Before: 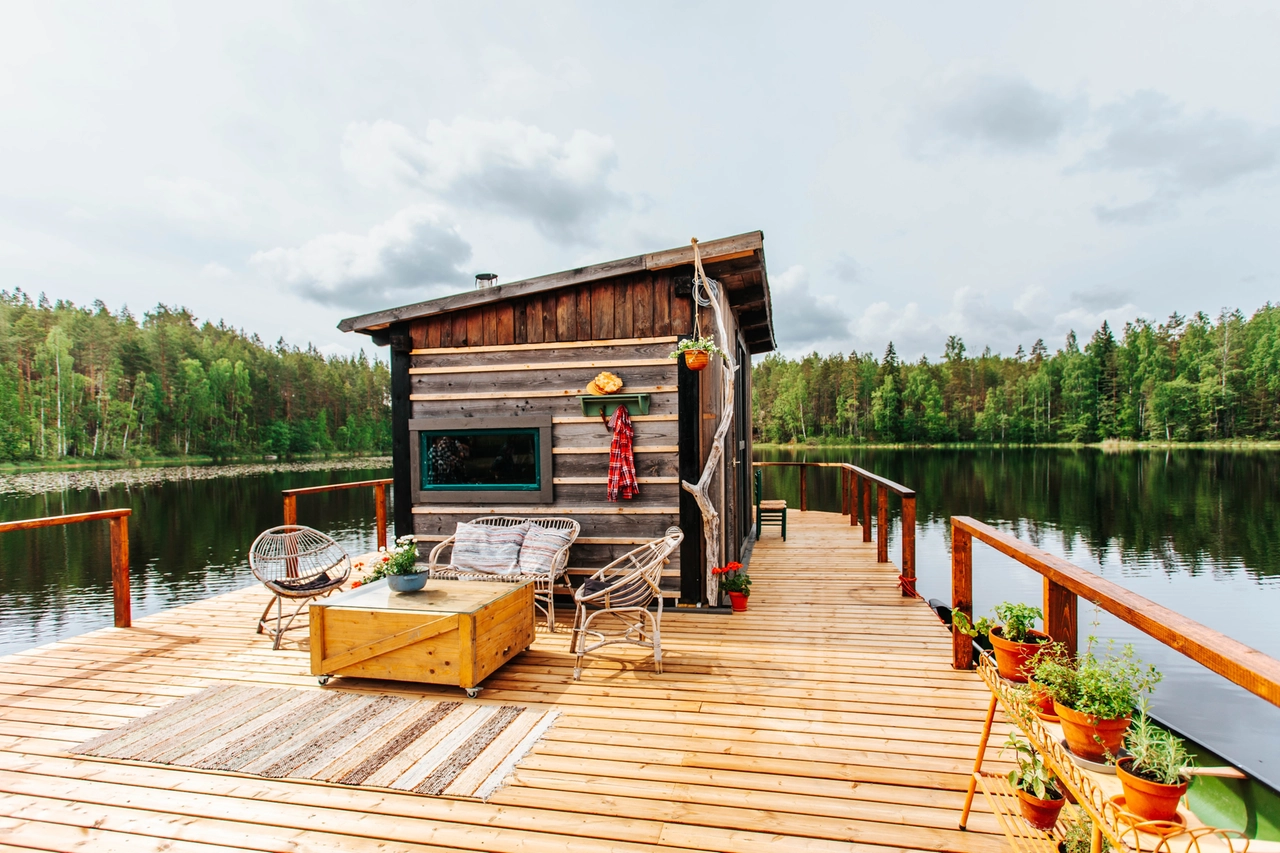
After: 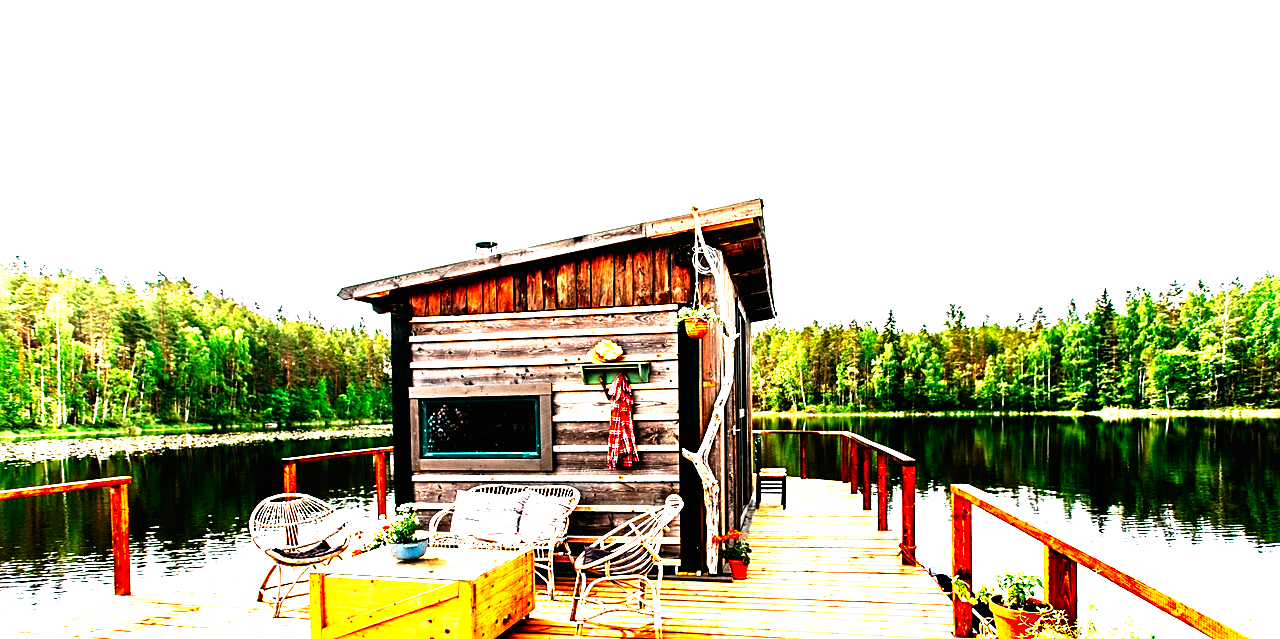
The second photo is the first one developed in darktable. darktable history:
exposure: black level correction 0, exposure 1.6 EV, compensate exposure bias true, compensate highlight preservation false
crop: top 3.857%, bottom 21.132%
tone curve: curves: ch0 [(0, 0) (0.003, 0.008) (0.011, 0.008) (0.025, 0.008) (0.044, 0.008) (0.069, 0.006) (0.1, 0.006) (0.136, 0.006) (0.177, 0.008) (0.224, 0.012) (0.277, 0.026) (0.335, 0.083) (0.399, 0.165) (0.468, 0.292) (0.543, 0.416) (0.623, 0.535) (0.709, 0.692) (0.801, 0.853) (0.898, 0.981) (1, 1)], preserve colors none
sharpen: on, module defaults
